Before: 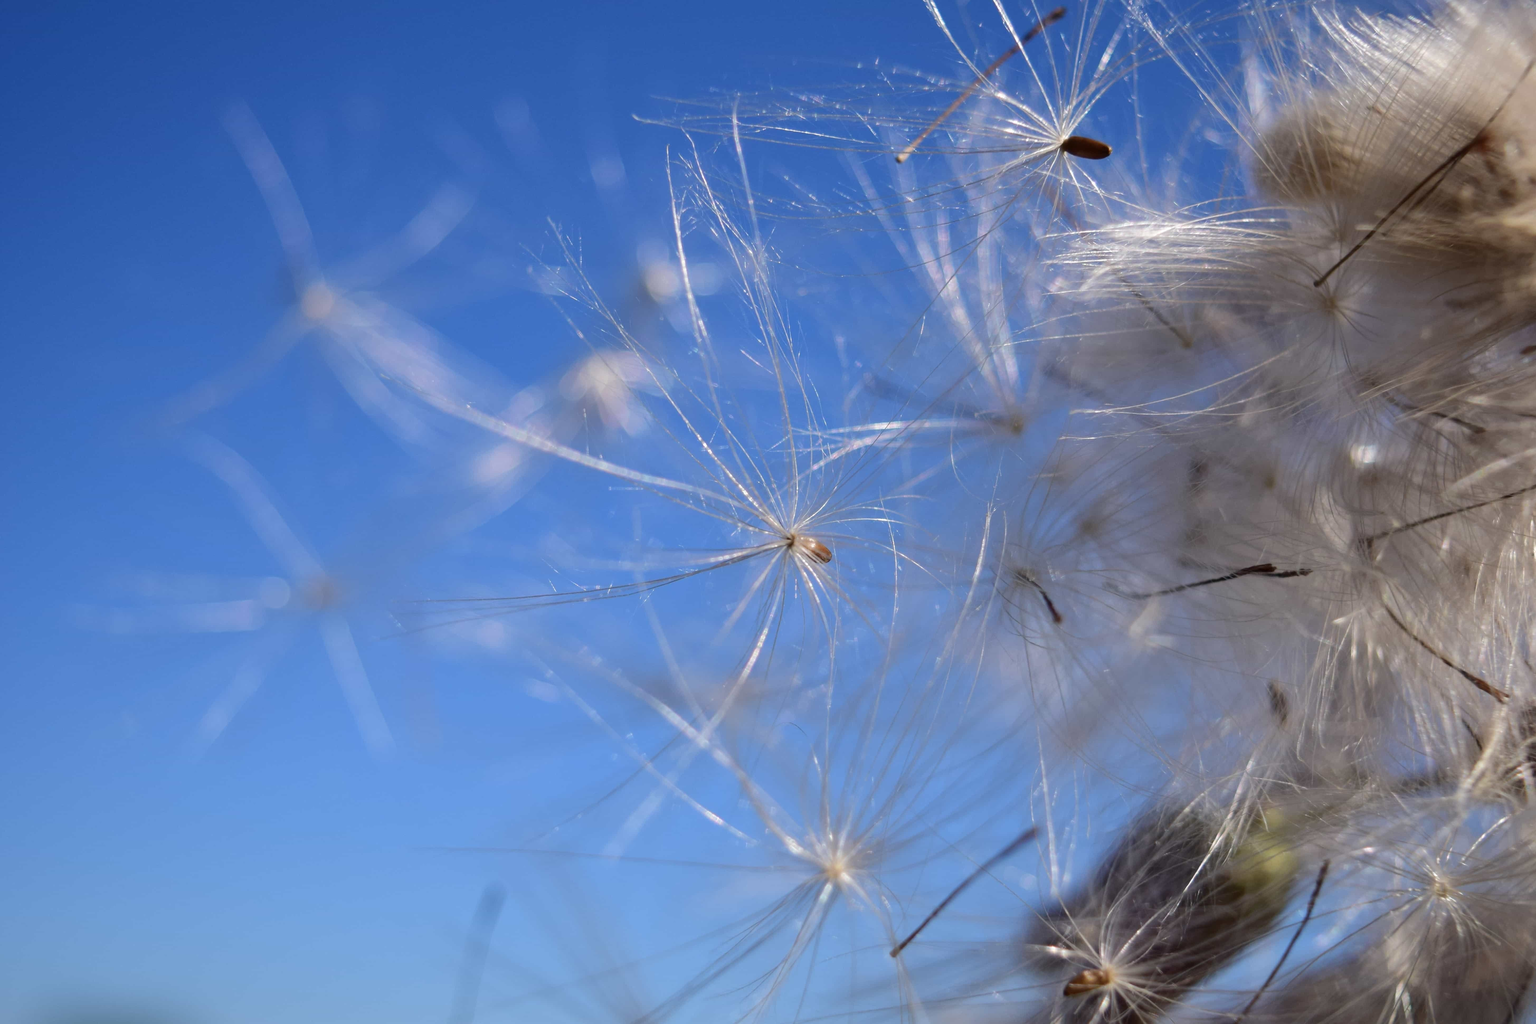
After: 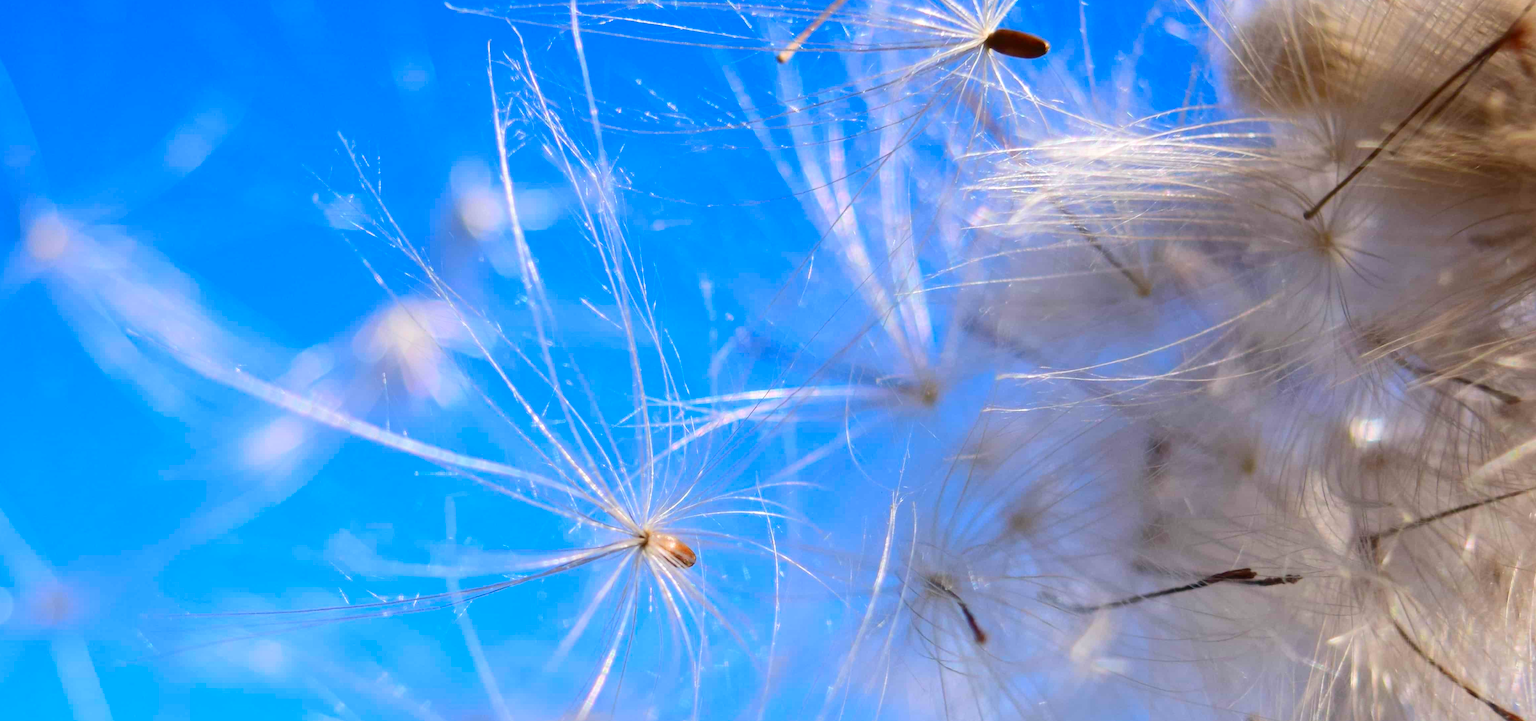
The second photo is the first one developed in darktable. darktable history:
contrast brightness saturation: contrast 0.198, brightness 0.195, saturation 0.782
crop: left 18.238%, top 11.072%, right 2.444%, bottom 33.018%
